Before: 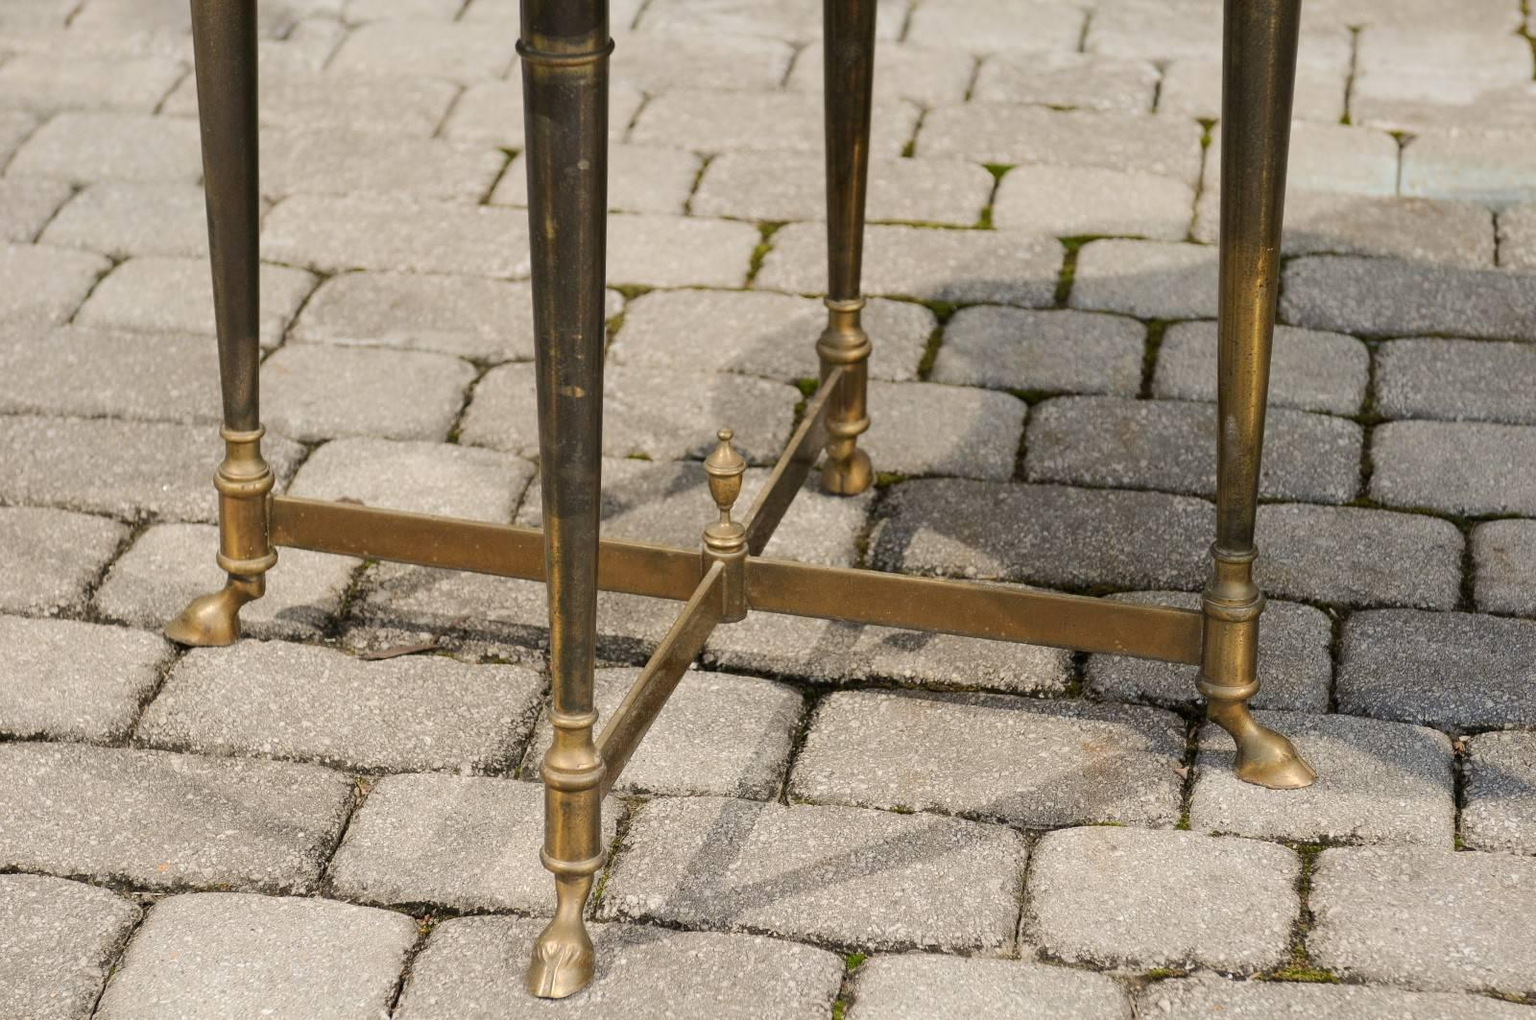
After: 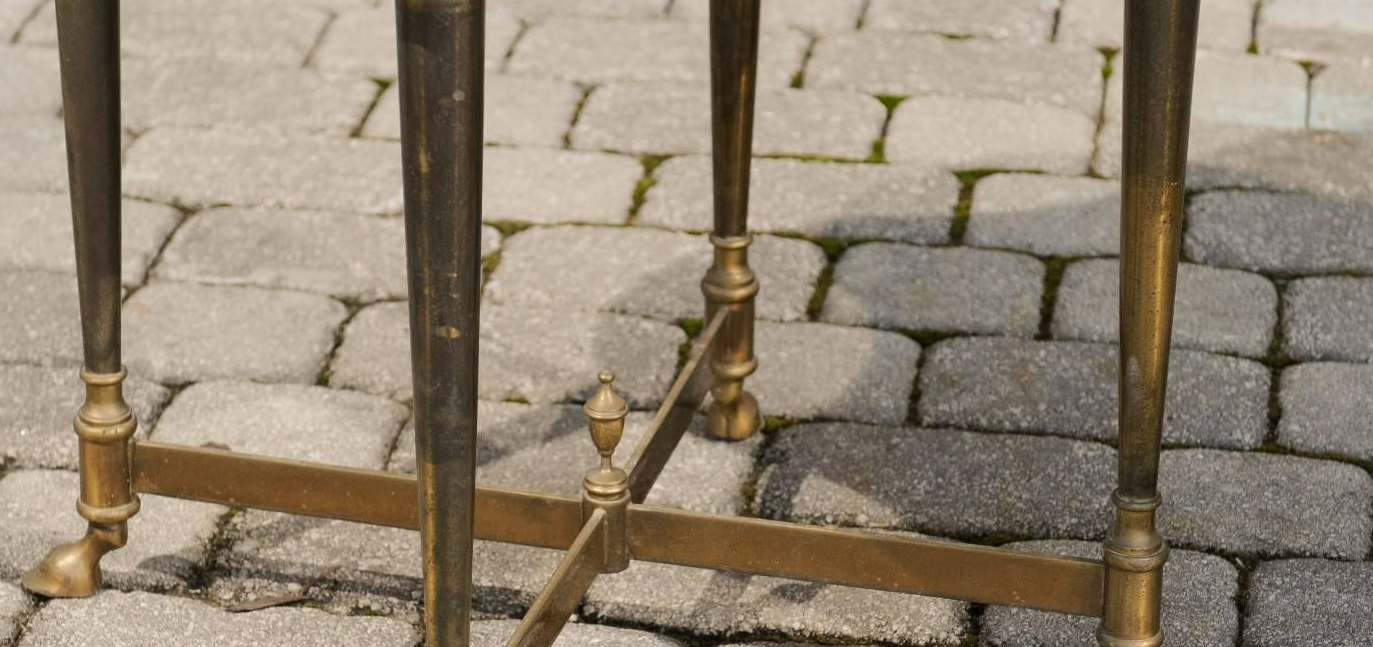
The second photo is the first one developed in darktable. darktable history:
crop and rotate: left 9.321%, top 7.193%, right 4.864%, bottom 31.895%
